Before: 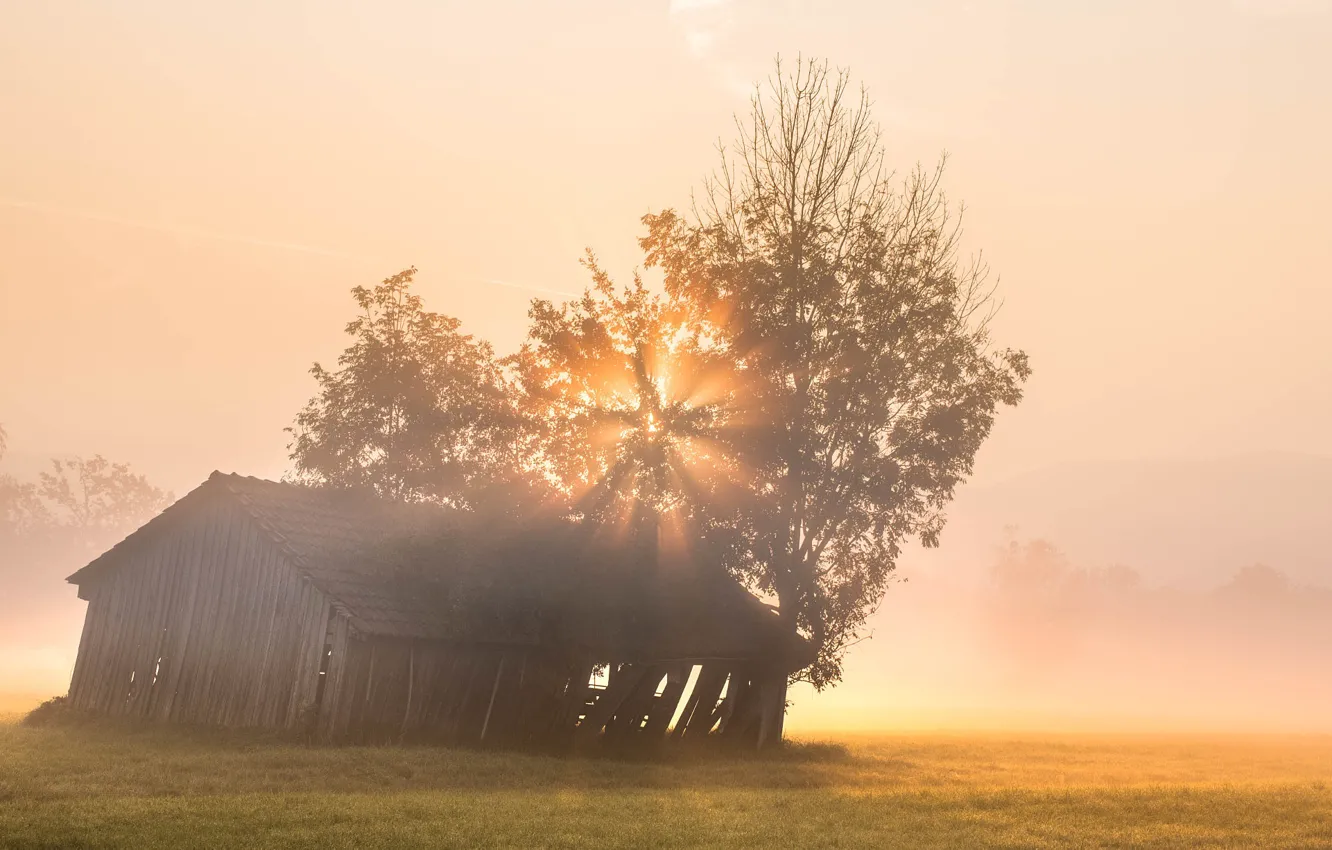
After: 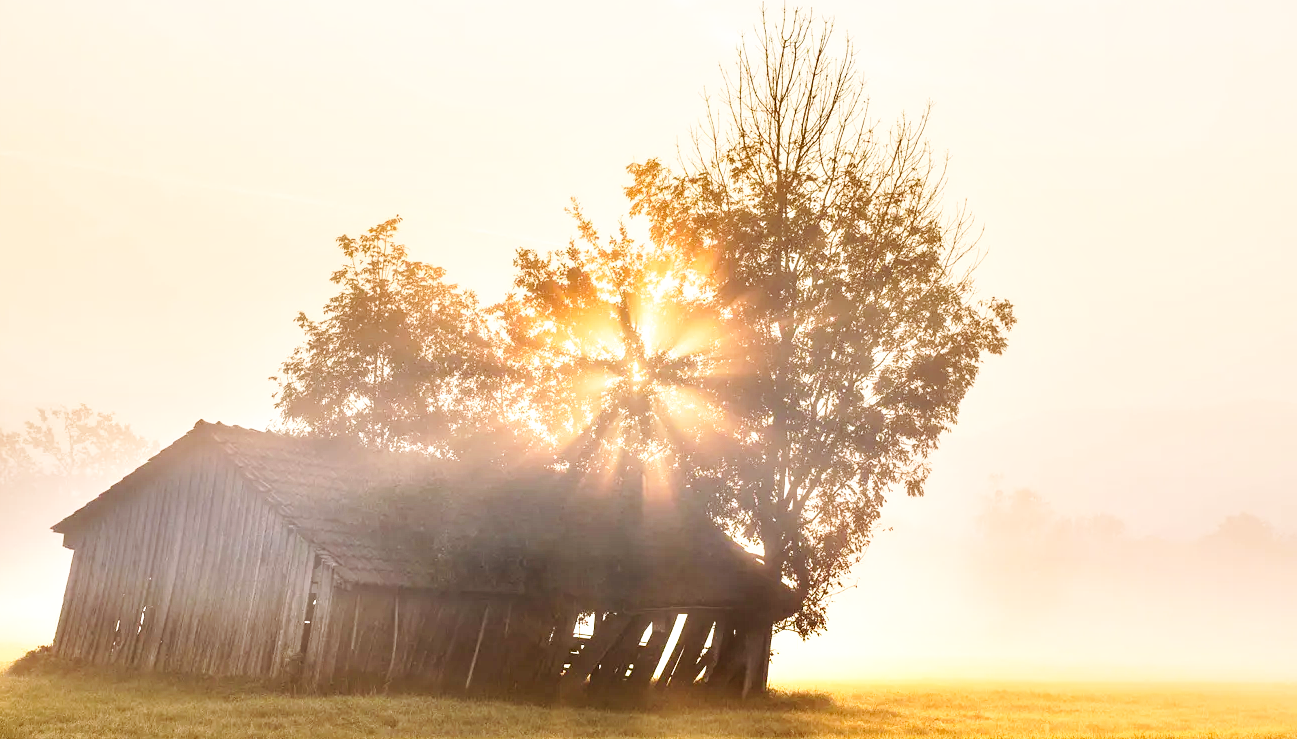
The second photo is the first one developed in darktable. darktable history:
base curve: curves: ch0 [(0, 0) (0.005, 0.002) (0.15, 0.3) (0.4, 0.7) (0.75, 0.95) (1, 1)], preserve colors none
crop: left 1.184%, top 6.111%, right 1.419%, bottom 6.901%
contrast equalizer: octaves 7, y [[0.6 ×6], [0.55 ×6], [0 ×6], [0 ×6], [0 ×6]]
